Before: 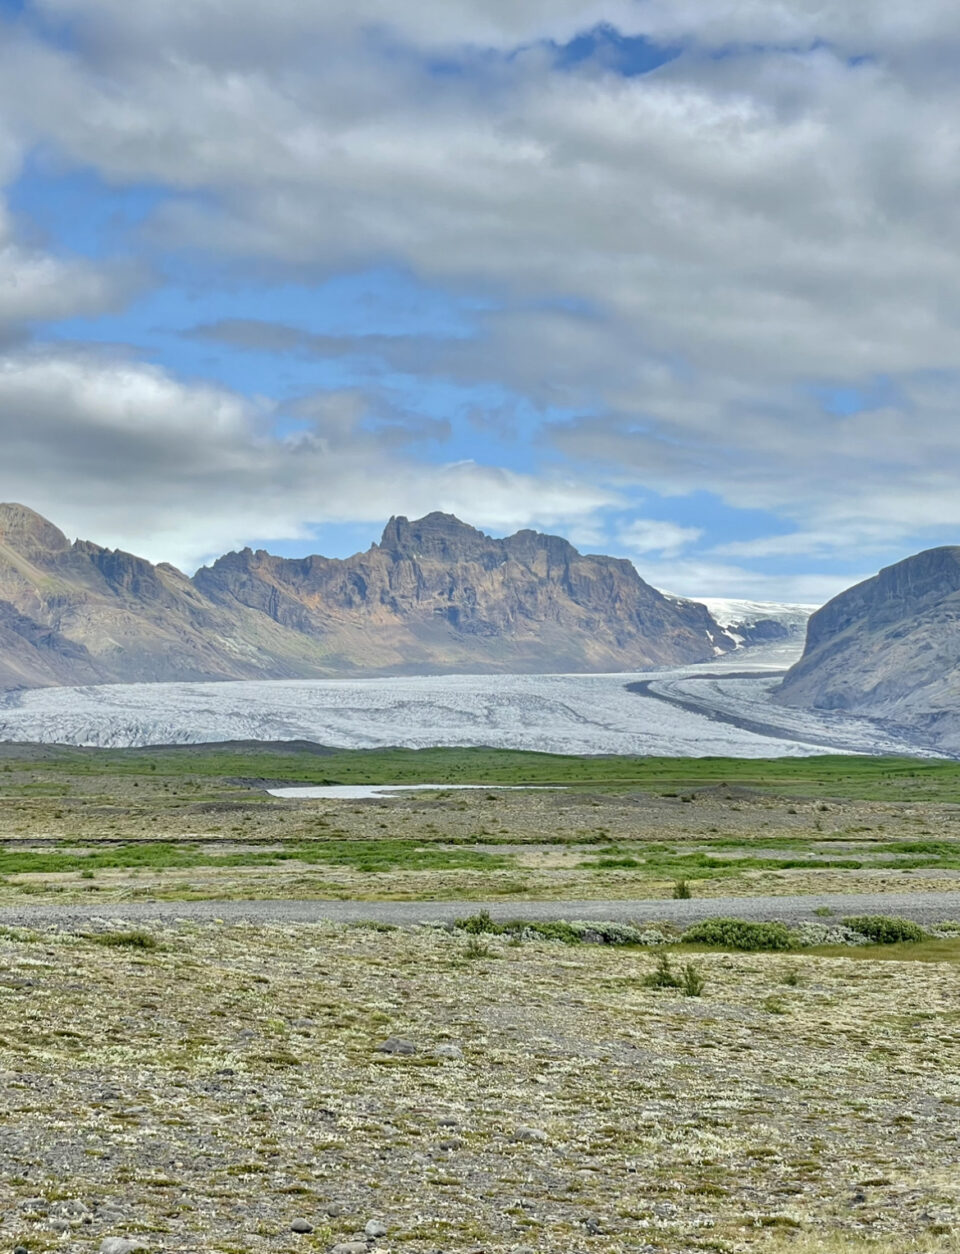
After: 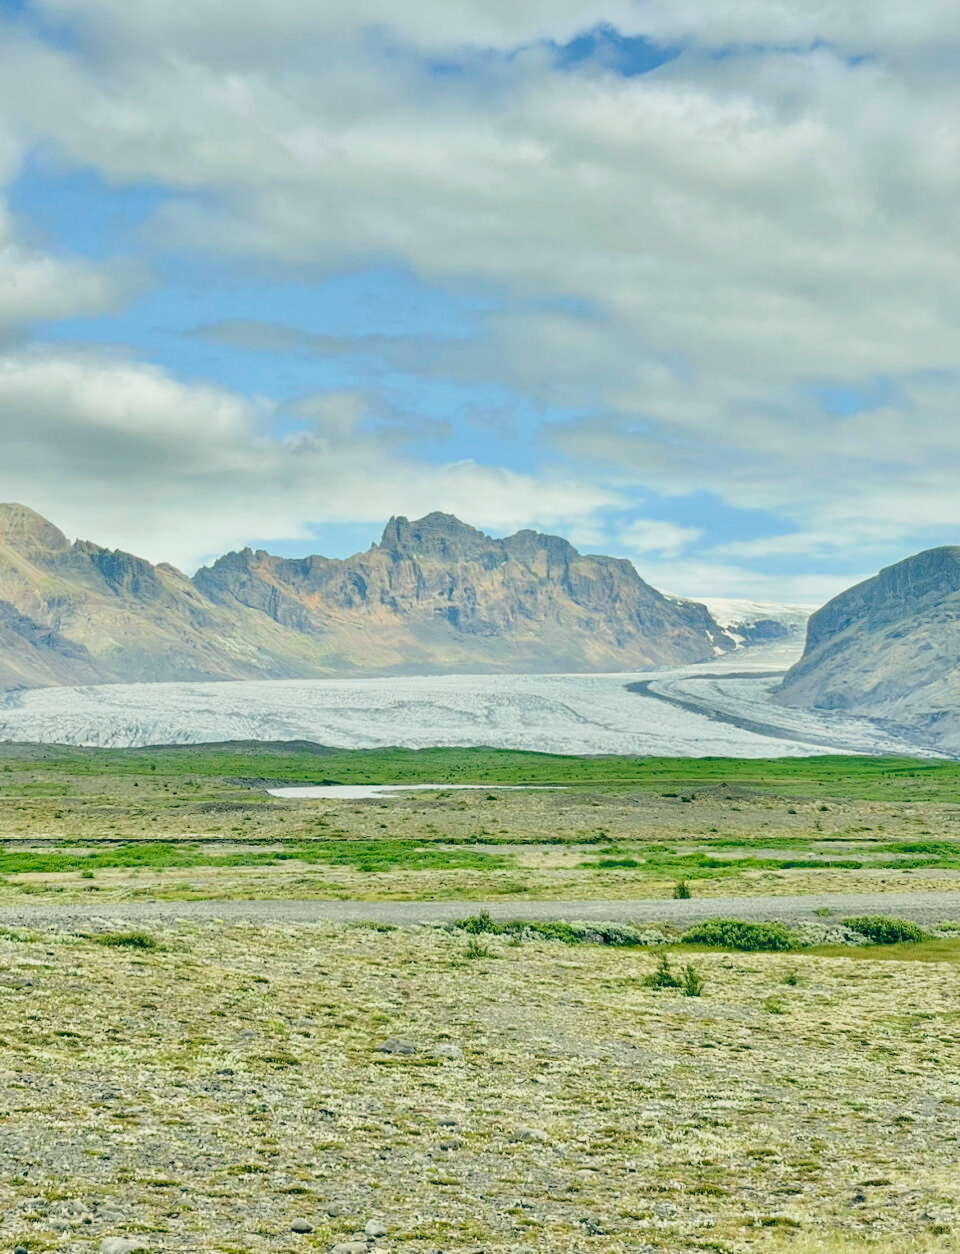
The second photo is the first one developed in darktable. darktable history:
tone curve: curves: ch0 [(0, 0) (0.003, 0.003) (0.011, 0.012) (0.025, 0.027) (0.044, 0.048) (0.069, 0.075) (0.1, 0.108) (0.136, 0.147) (0.177, 0.192) (0.224, 0.243) (0.277, 0.3) (0.335, 0.363) (0.399, 0.433) (0.468, 0.508) (0.543, 0.589) (0.623, 0.676) (0.709, 0.769) (0.801, 0.868) (0.898, 0.949) (1, 1)], preserve colors none
color balance: lift [1.005, 0.99, 1.007, 1.01], gamma [1, 1.034, 1.032, 0.966], gain [0.873, 1.055, 1.067, 0.933]
exposure: black level correction 0.001, exposure 0.5 EV, compensate exposure bias true, compensate highlight preservation false
filmic rgb: black relative exposure -7.65 EV, white relative exposure 4.56 EV, hardness 3.61
